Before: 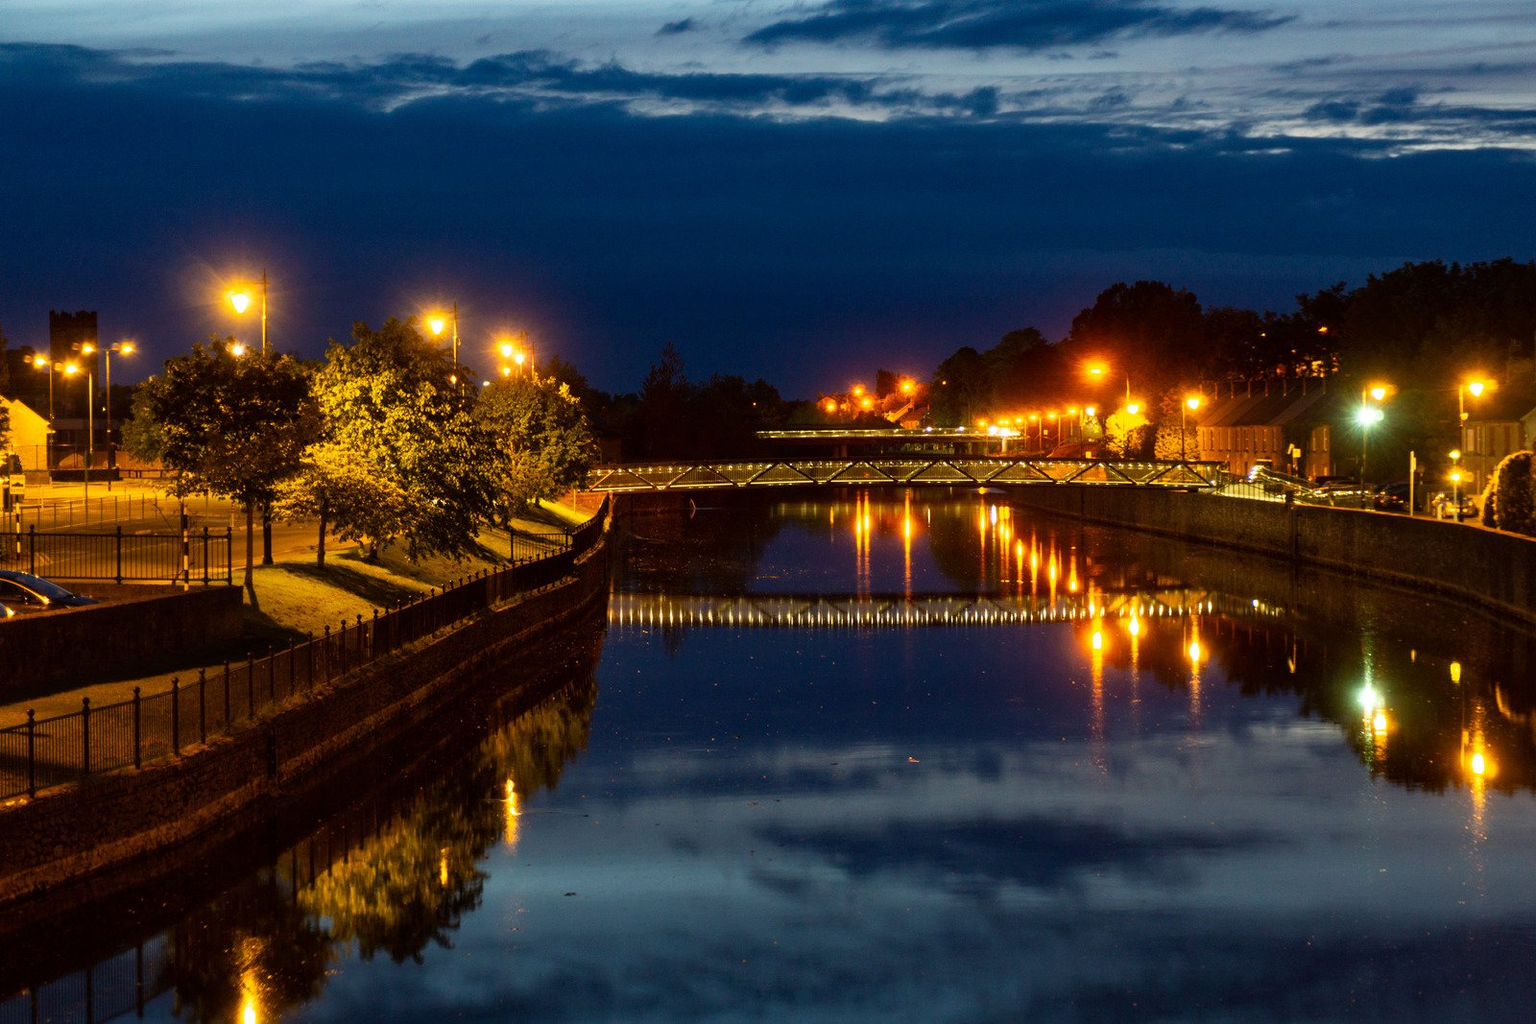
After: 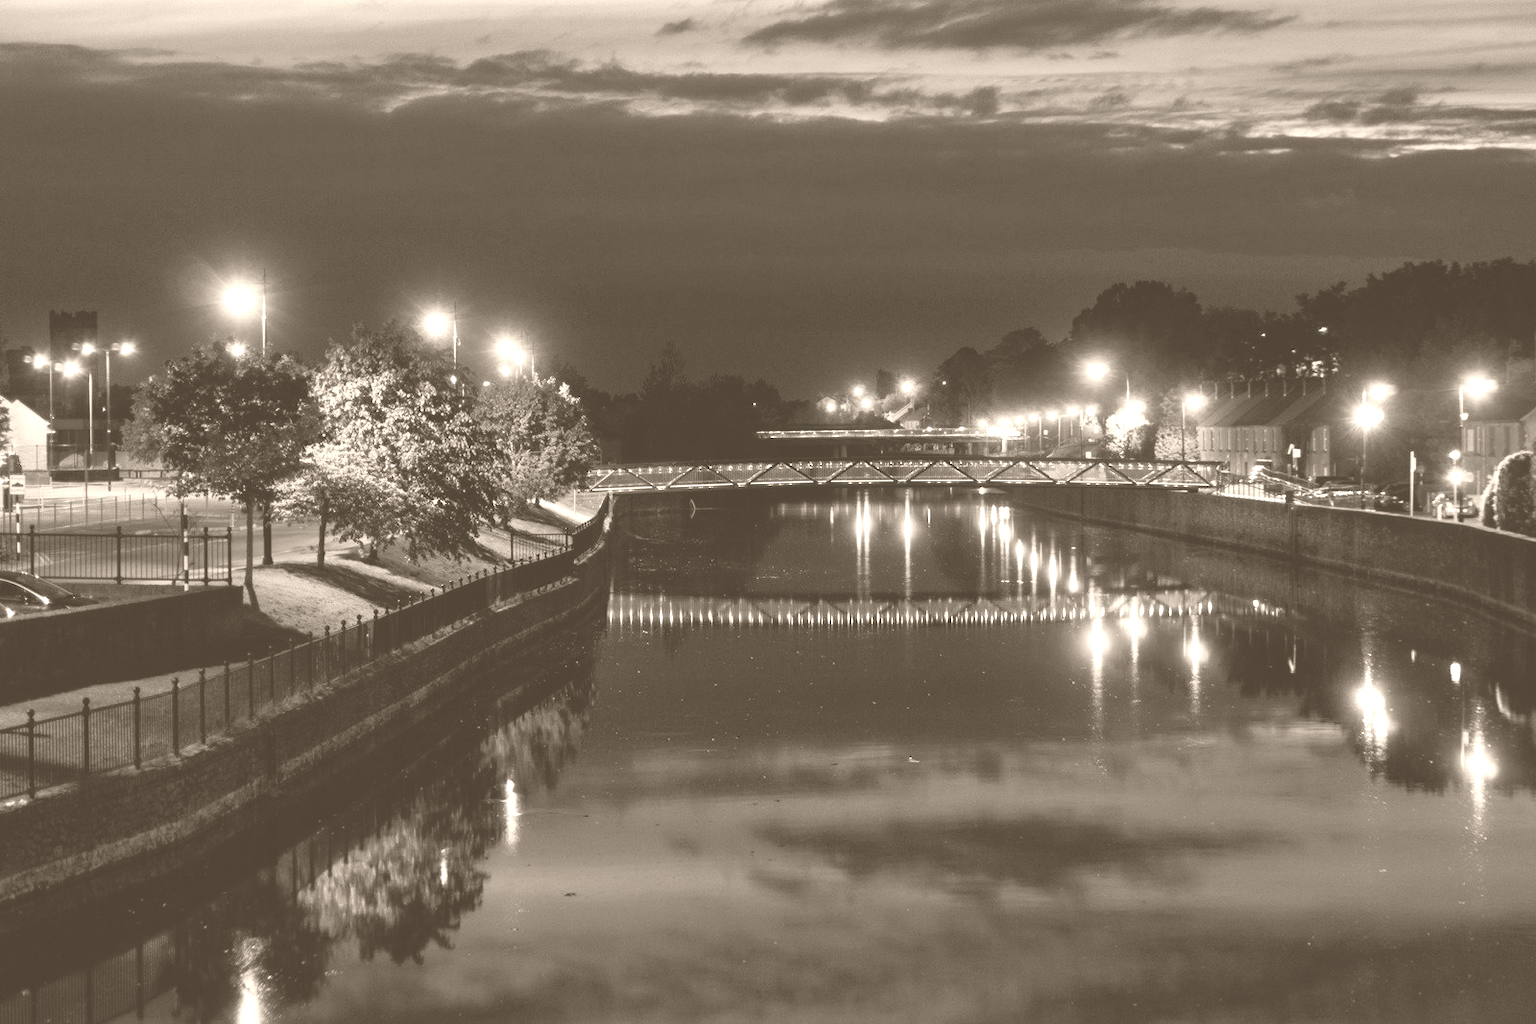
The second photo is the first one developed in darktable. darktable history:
exposure: exposure -0.492 EV, compensate highlight preservation false
colorize: hue 34.49°, saturation 35.33%, source mix 100%, version 1
